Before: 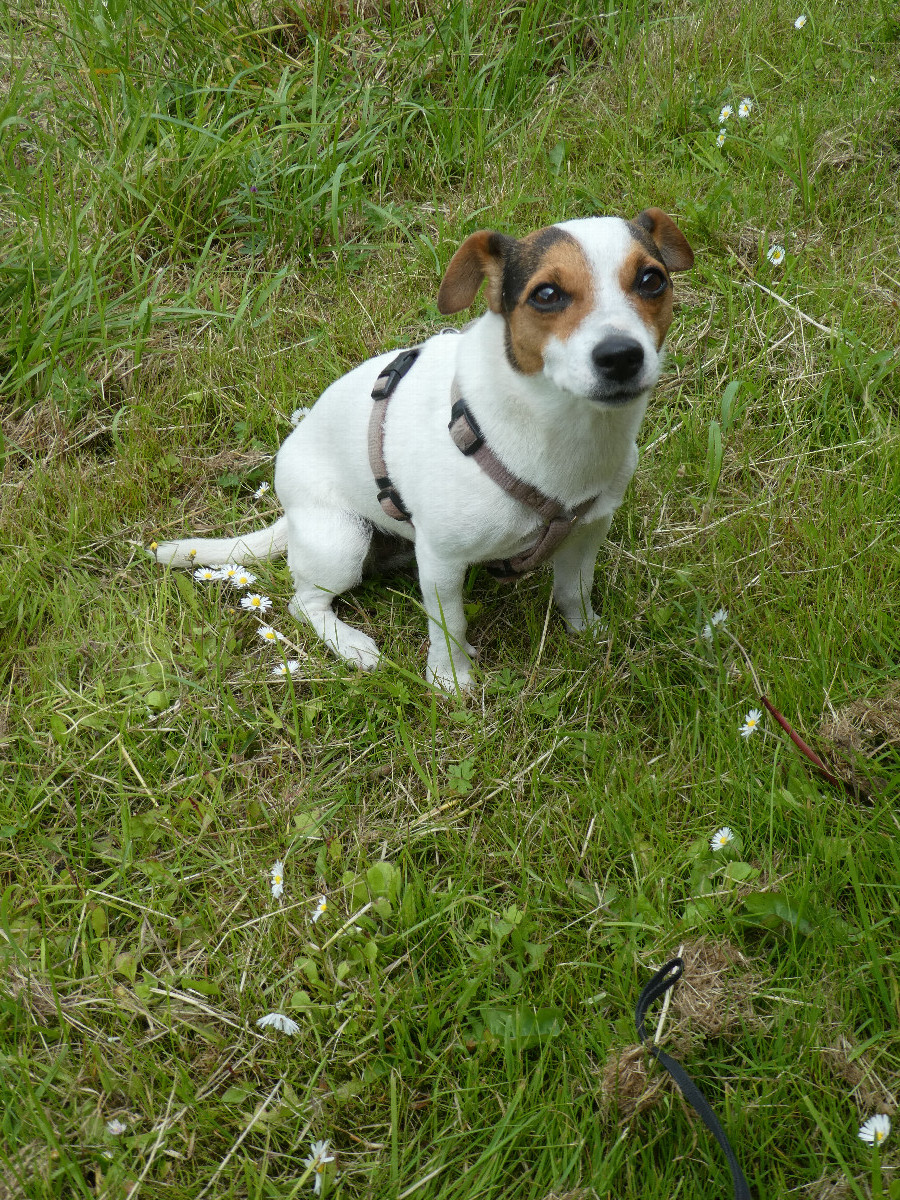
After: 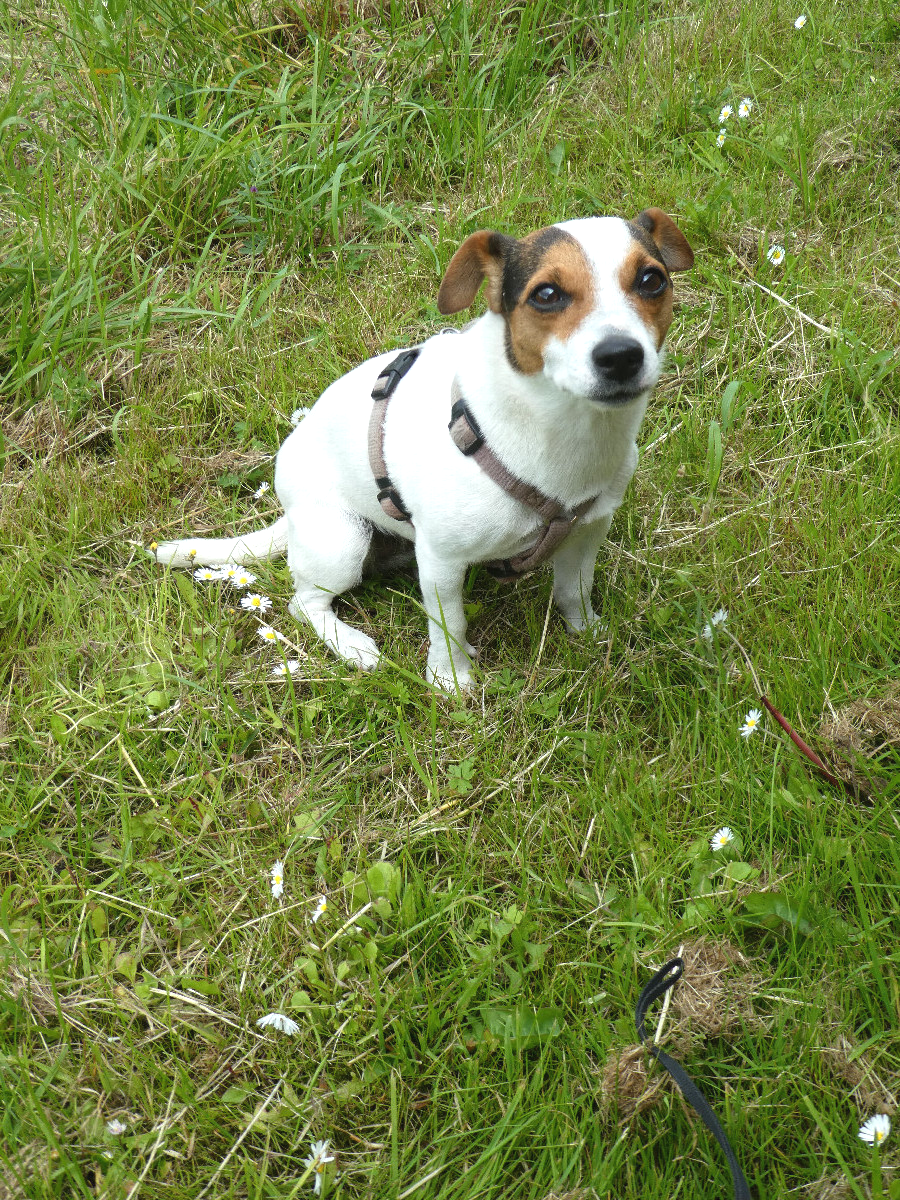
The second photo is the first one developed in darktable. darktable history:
tone equalizer: on, module defaults
exposure: black level correction -0.002, exposure 0.531 EV, compensate highlight preservation false
